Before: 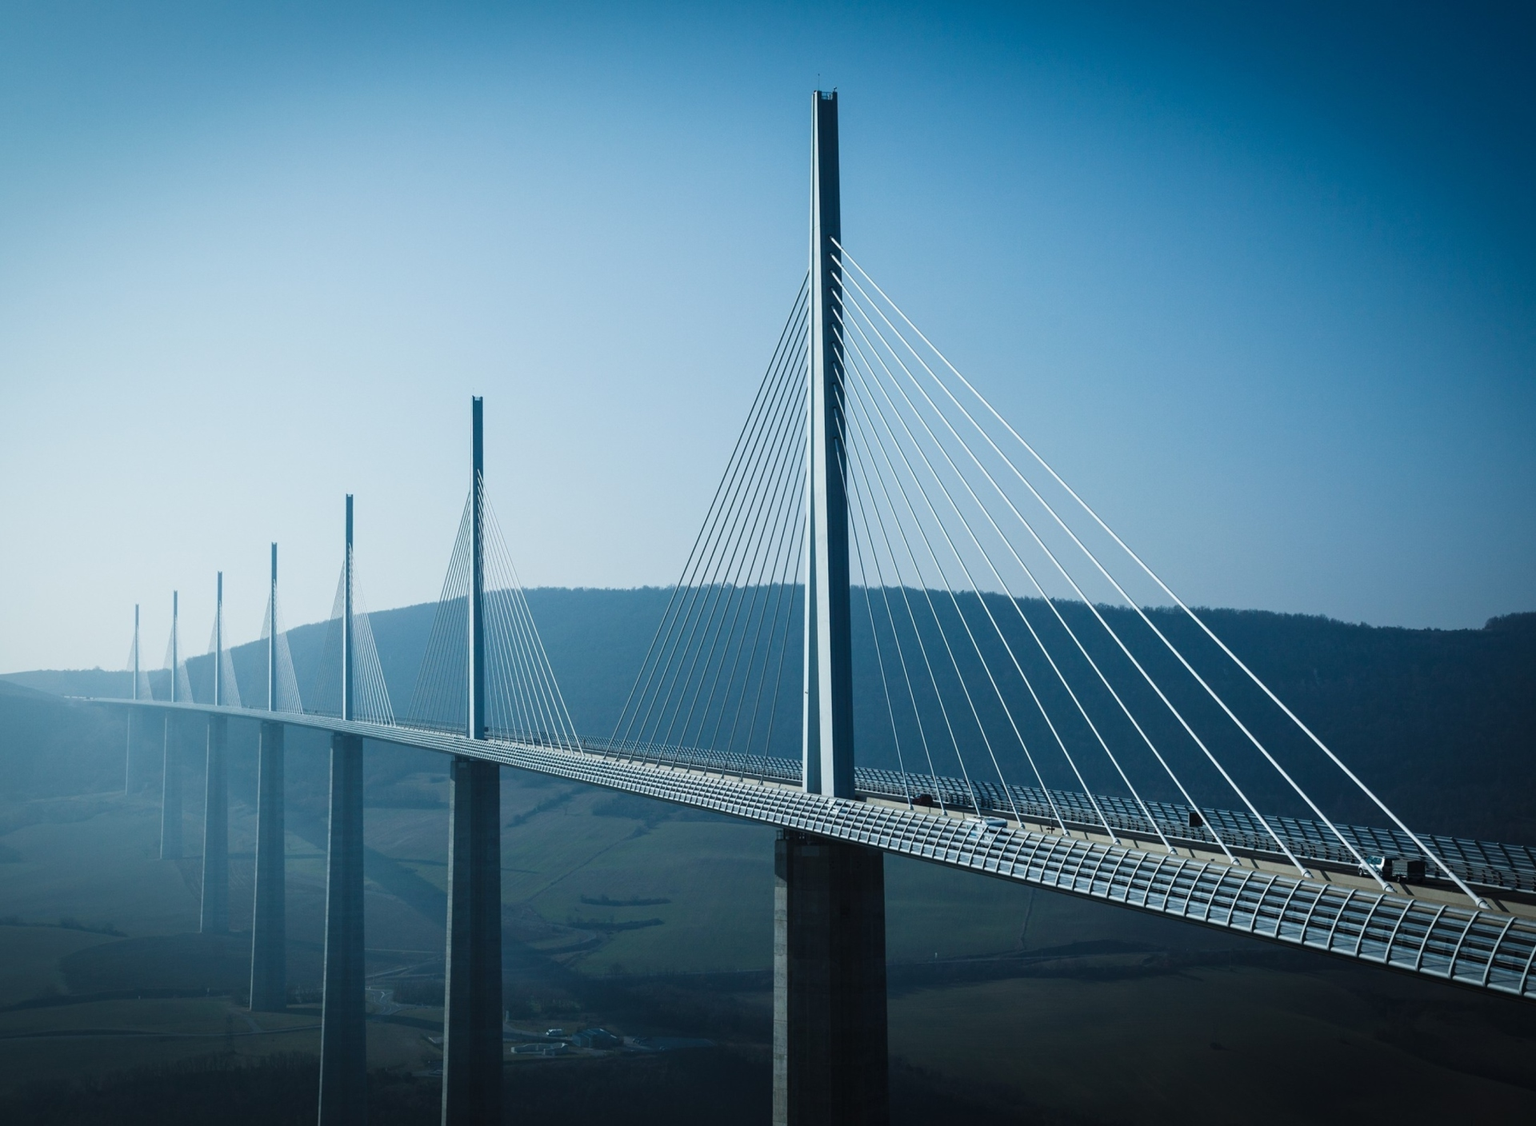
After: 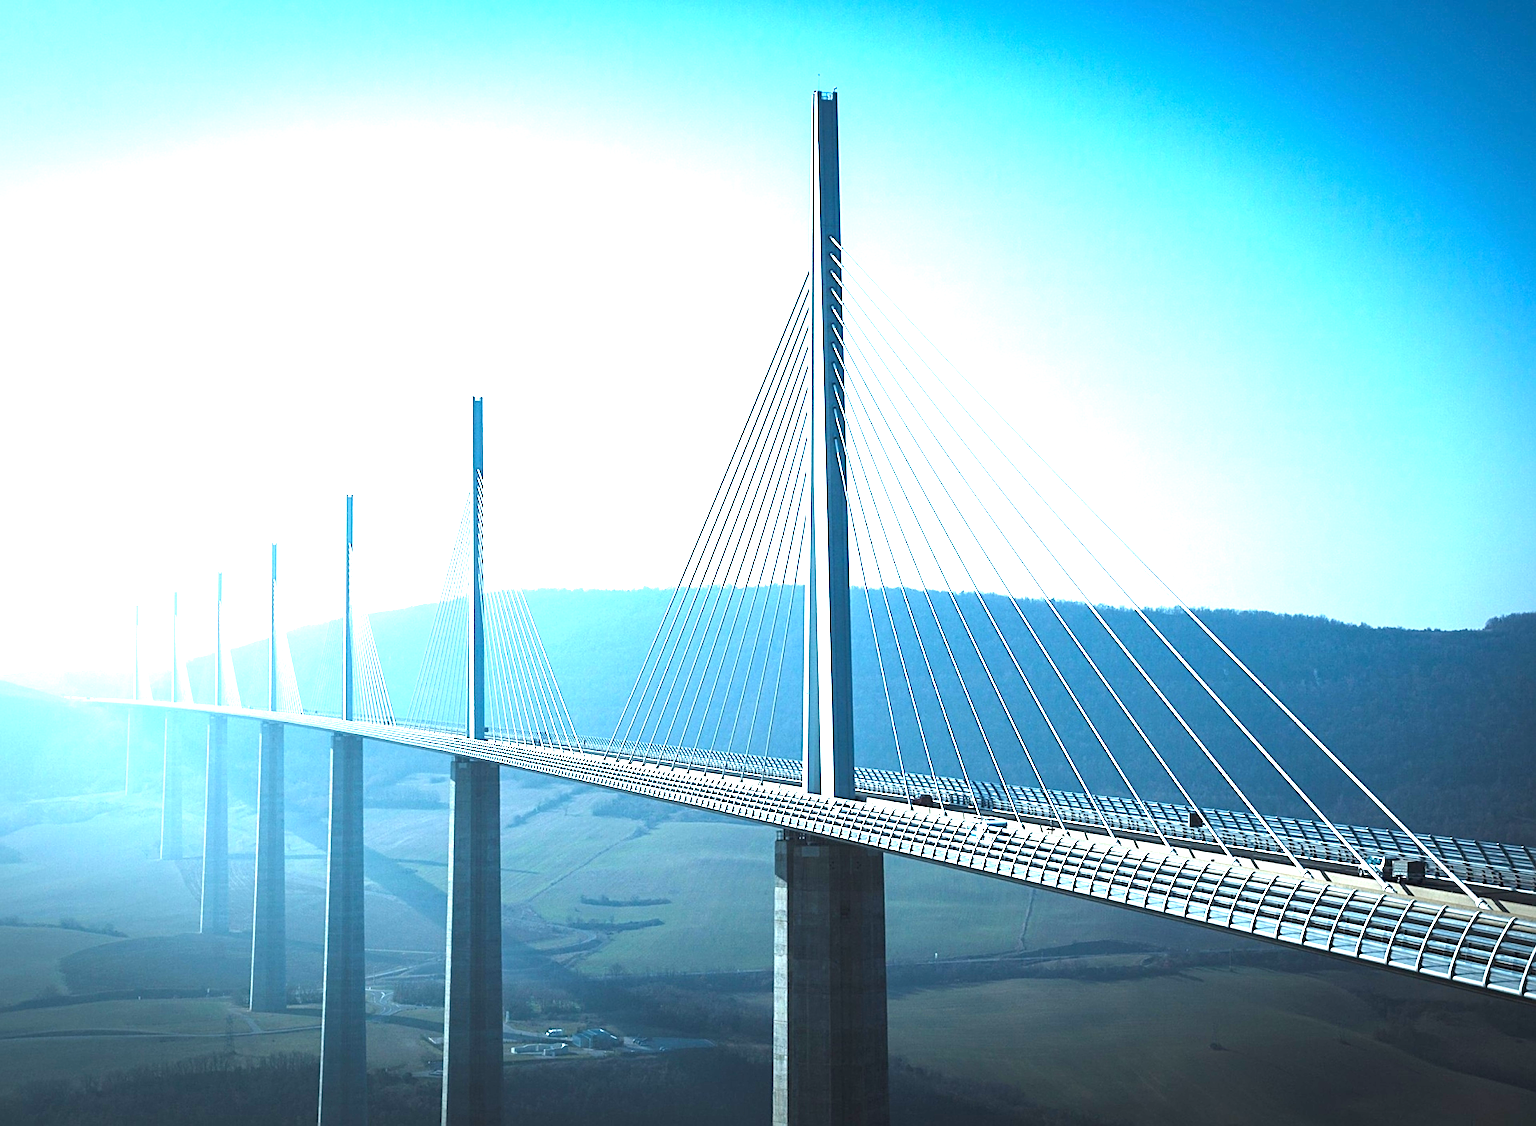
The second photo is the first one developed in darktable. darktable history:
sharpen: on, module defaults
exposure: exposure 2.216 EV, compensate highlight preservation false
